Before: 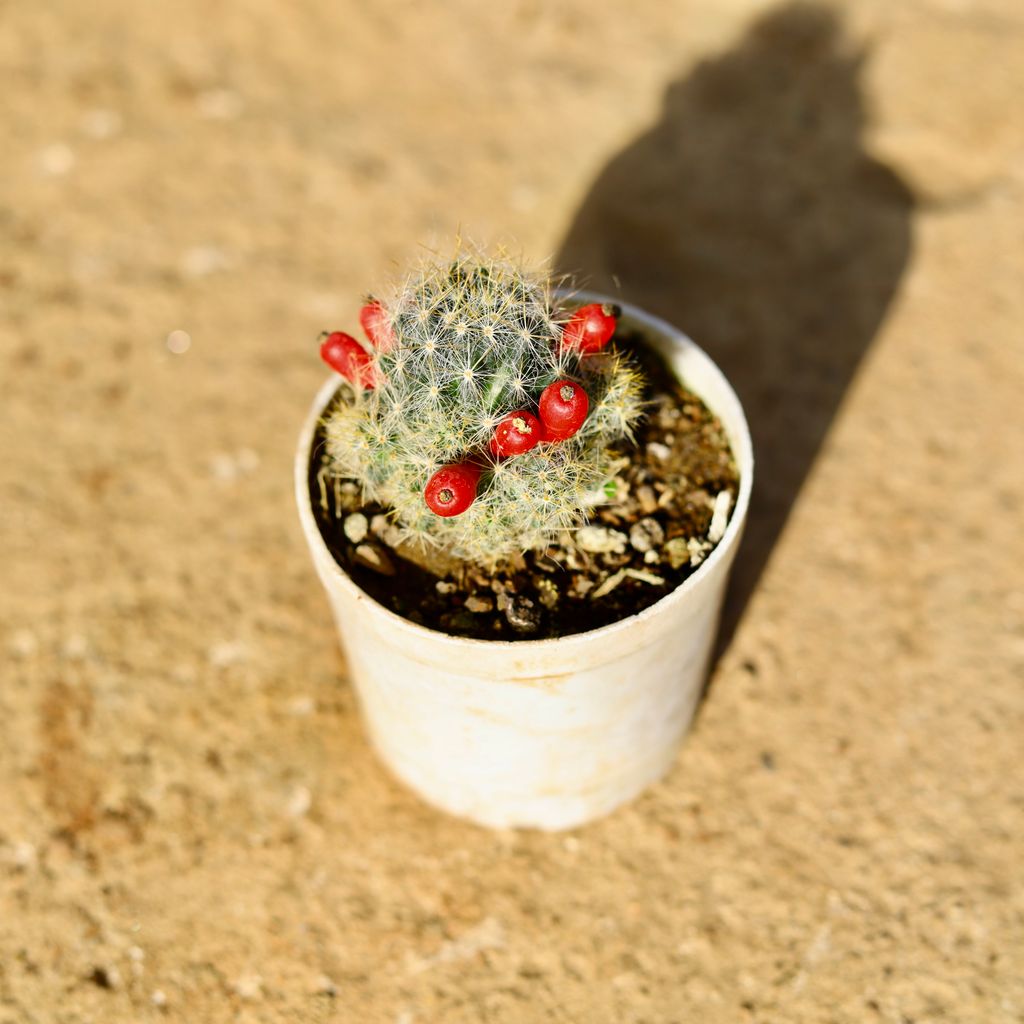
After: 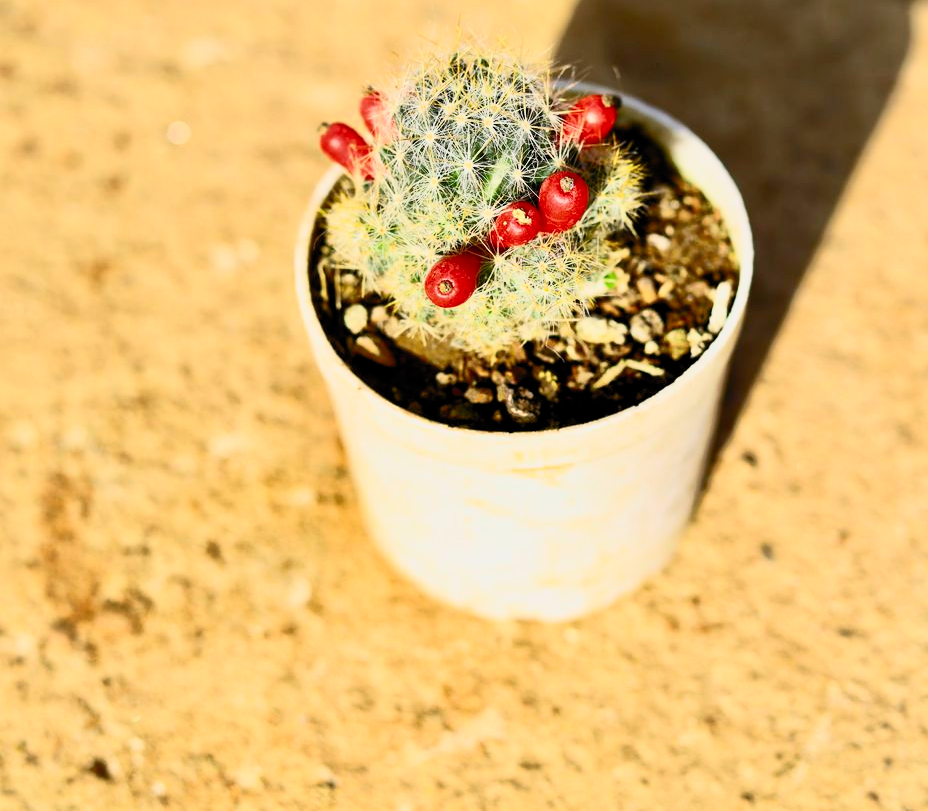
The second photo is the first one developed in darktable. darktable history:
crop: top 20.489%, right 9.333%, bottom 0.26%
shadows and highlights: on, module defaults
filmic rgb: black relative exposure -8.77 EV, white relative exposure 4.98 EV, threshold 3.02 EV, target black luminance 0%, hardness 3.78, latitude 66.32%, contrast 0.831, shadows ↔ highlights balance 19.75%, color science v5 (2021), contrast in shadows safe, contrast in highlights safe, enable highlight reconstruction true
contrast brightness saturation: contrast 0.626, brightness 0.342, saturation 0.14
exposure: compensate exposure bias true, compensate highlight preservation false
